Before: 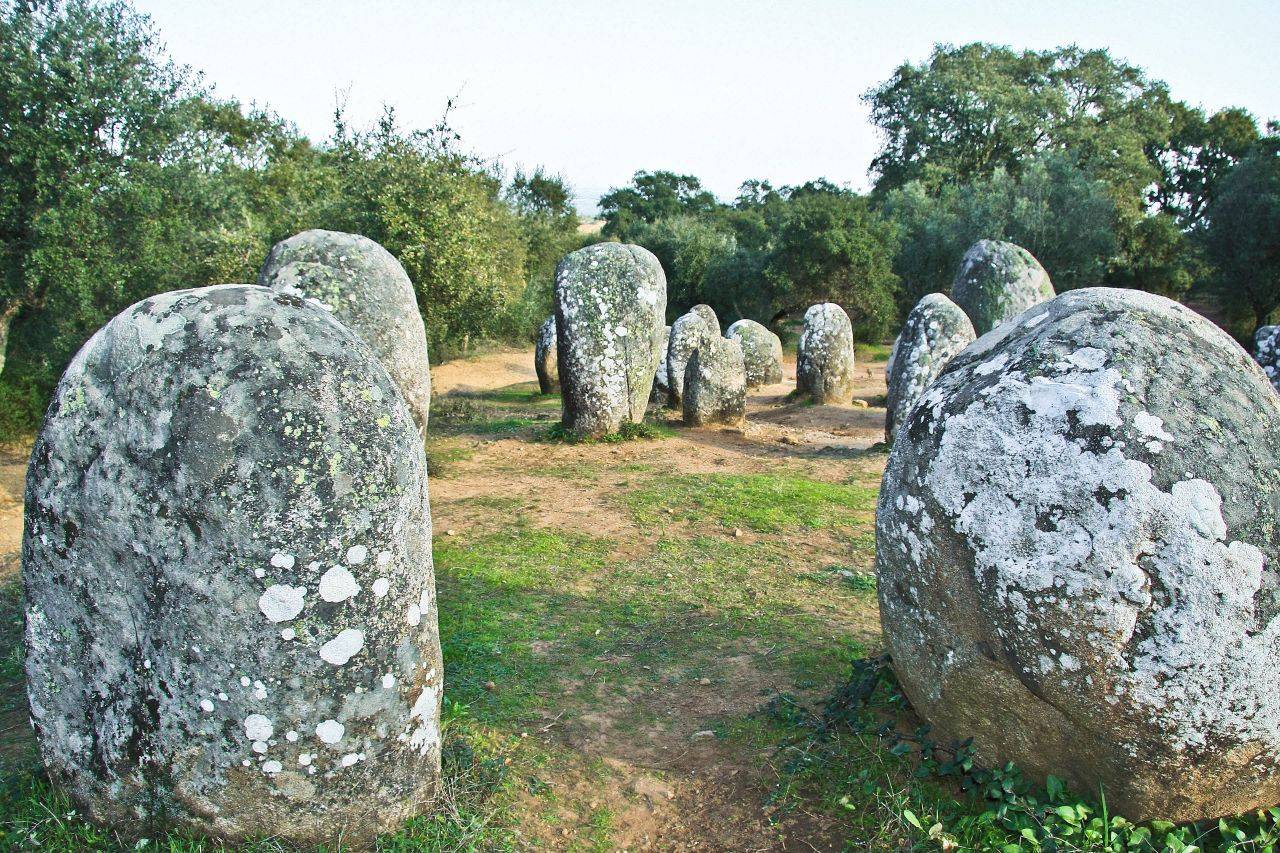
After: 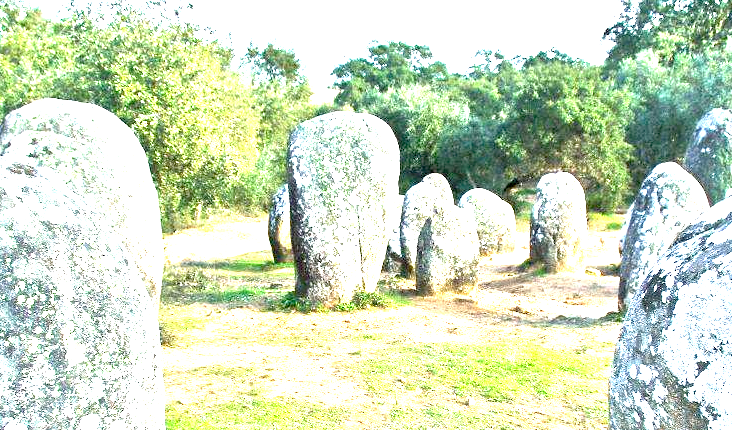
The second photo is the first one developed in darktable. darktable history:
exposure: black level correction 0.005, exposure 2.084 EV, compensate highlight preservation false
crop: left 20.932%, top 15.471%, right 21.848%, bottom 34.081%
